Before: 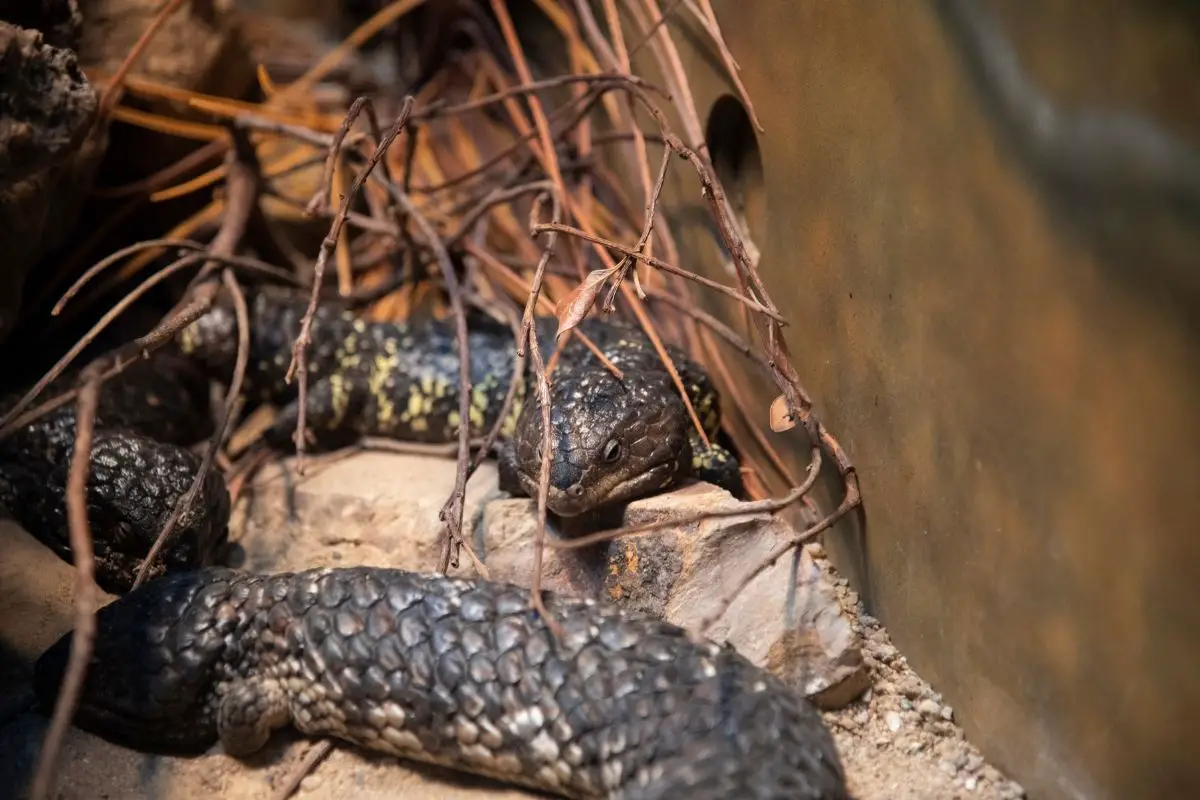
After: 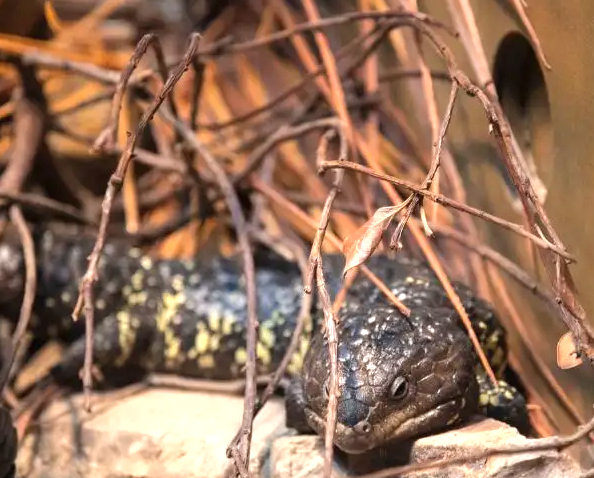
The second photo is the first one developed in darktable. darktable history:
shadows and highlights: radius 126.67, shadows 21.1, highlights -21.78, low approximation 0.01
base curve: curves: ch0 [(0, 0) (0.283, 0.295) (1, 1)]
exposure: black level correction 0, exposure 0.703 EV, compensate exposure bias true, compensate highlight preservation false
crop: left 17.787%, top 7.892%, right 32.636%, bottom 32.351%
